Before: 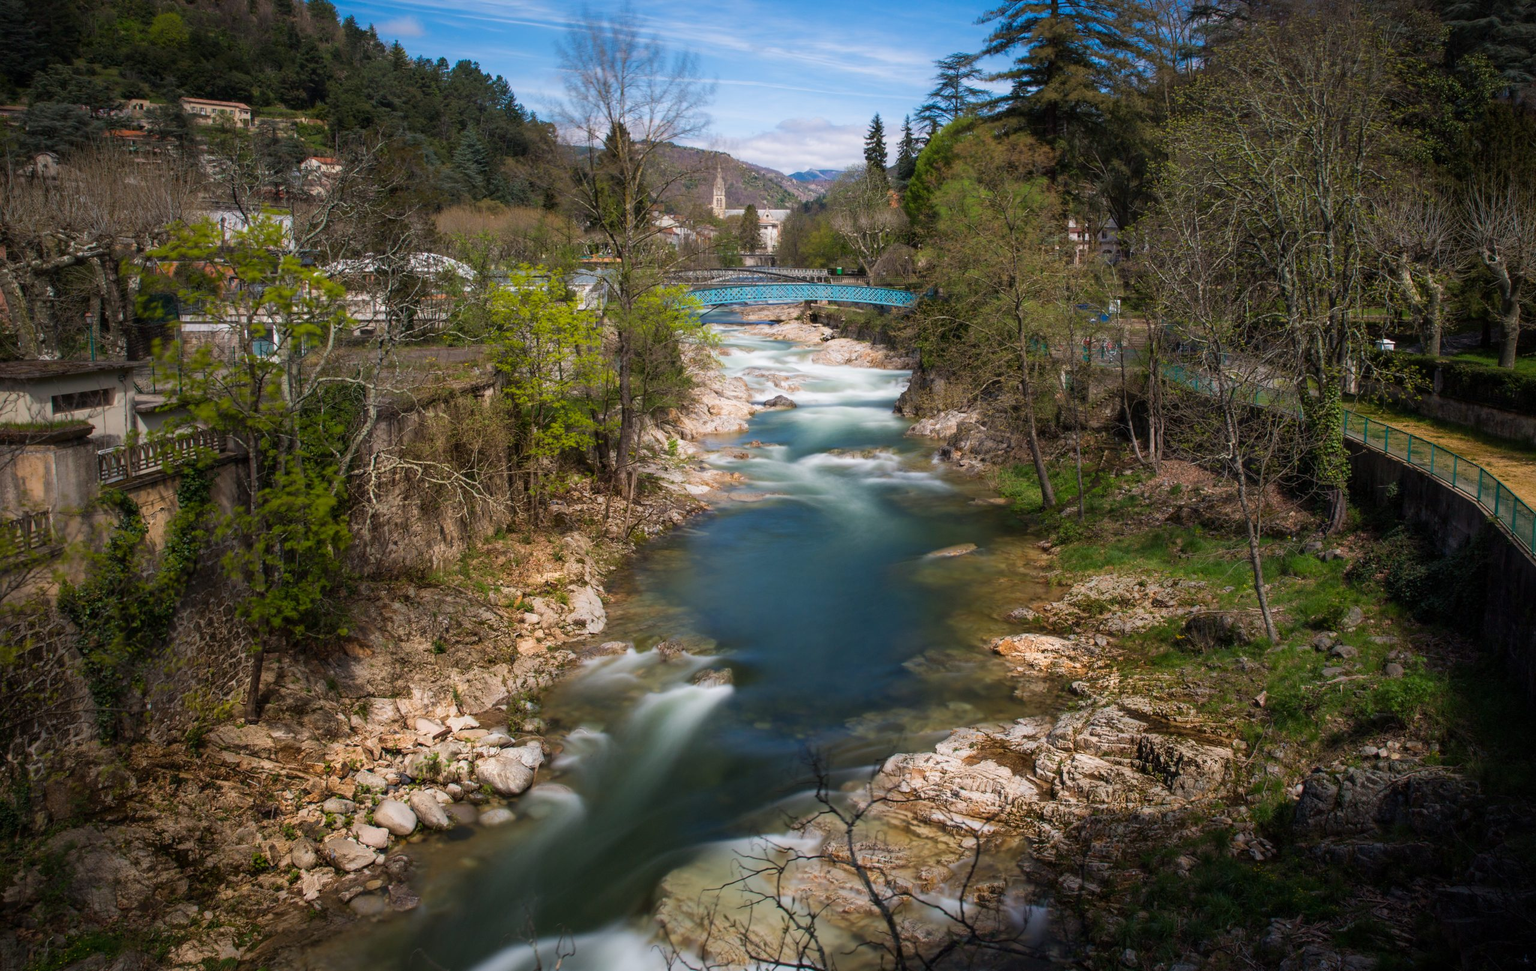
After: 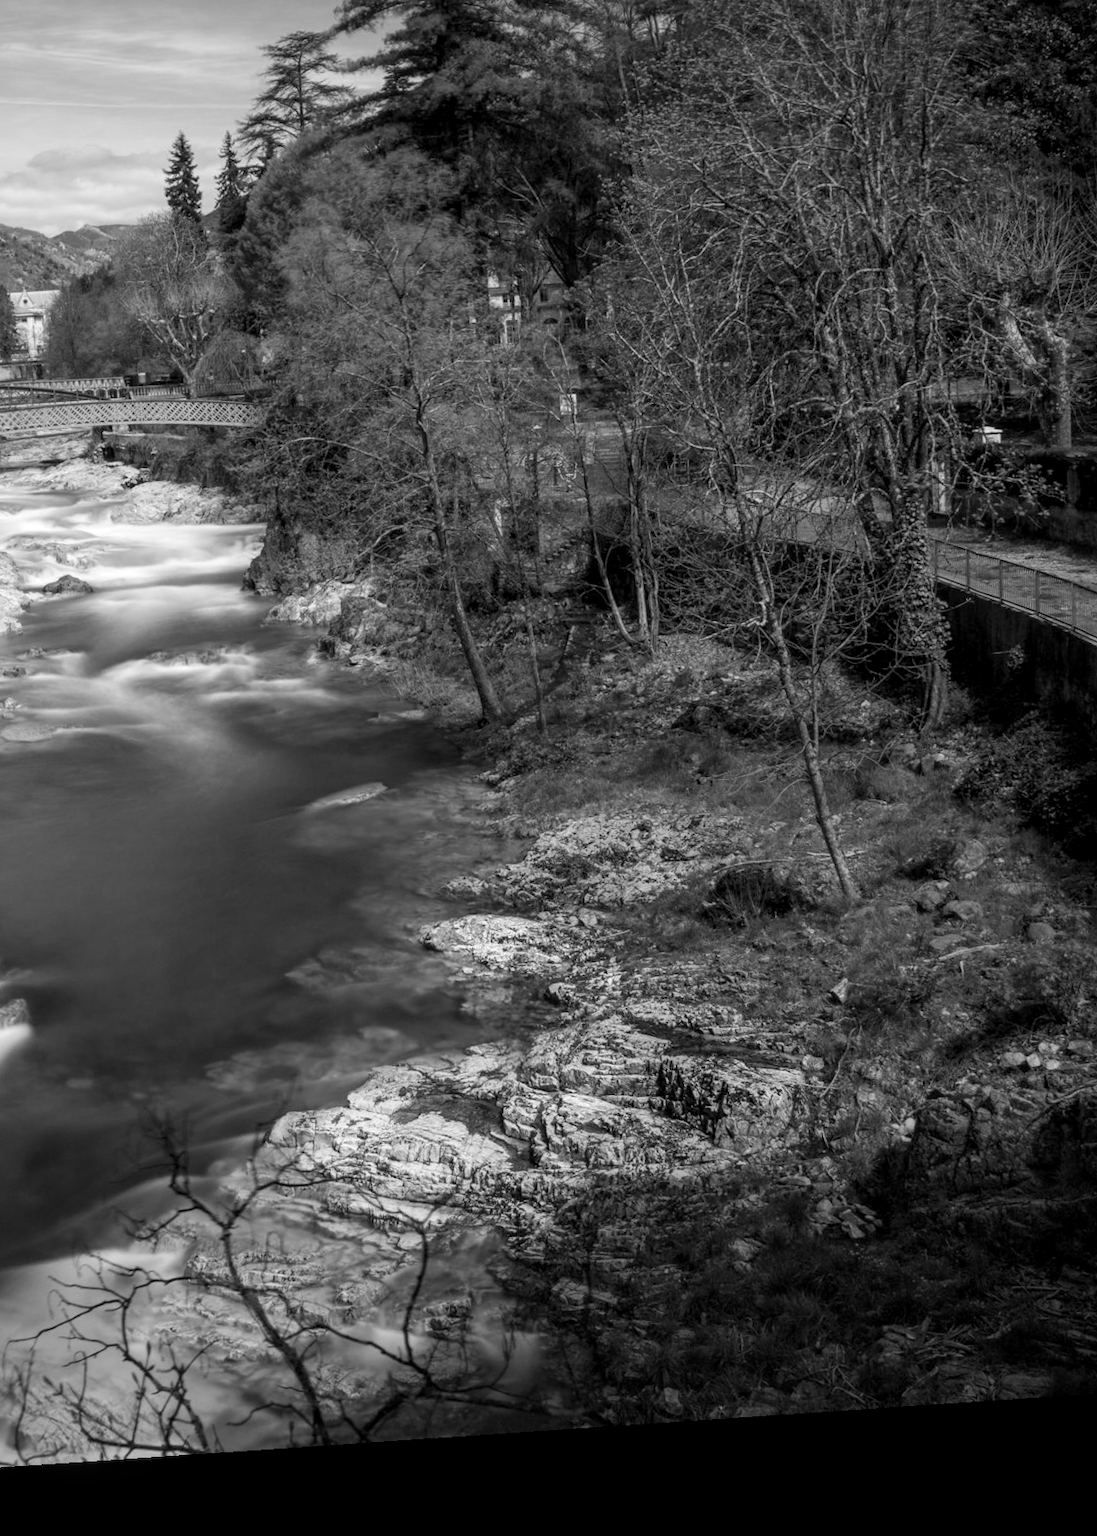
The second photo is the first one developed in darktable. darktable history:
white balance: emerald 1
crop: left 47.628%, top 6.643%, right 7.874%
rotate and perspective: rotation -4.2°, shear 0.006, automatic cropping off
monochrome: on, module defaults
local contrast: on, module defaults
